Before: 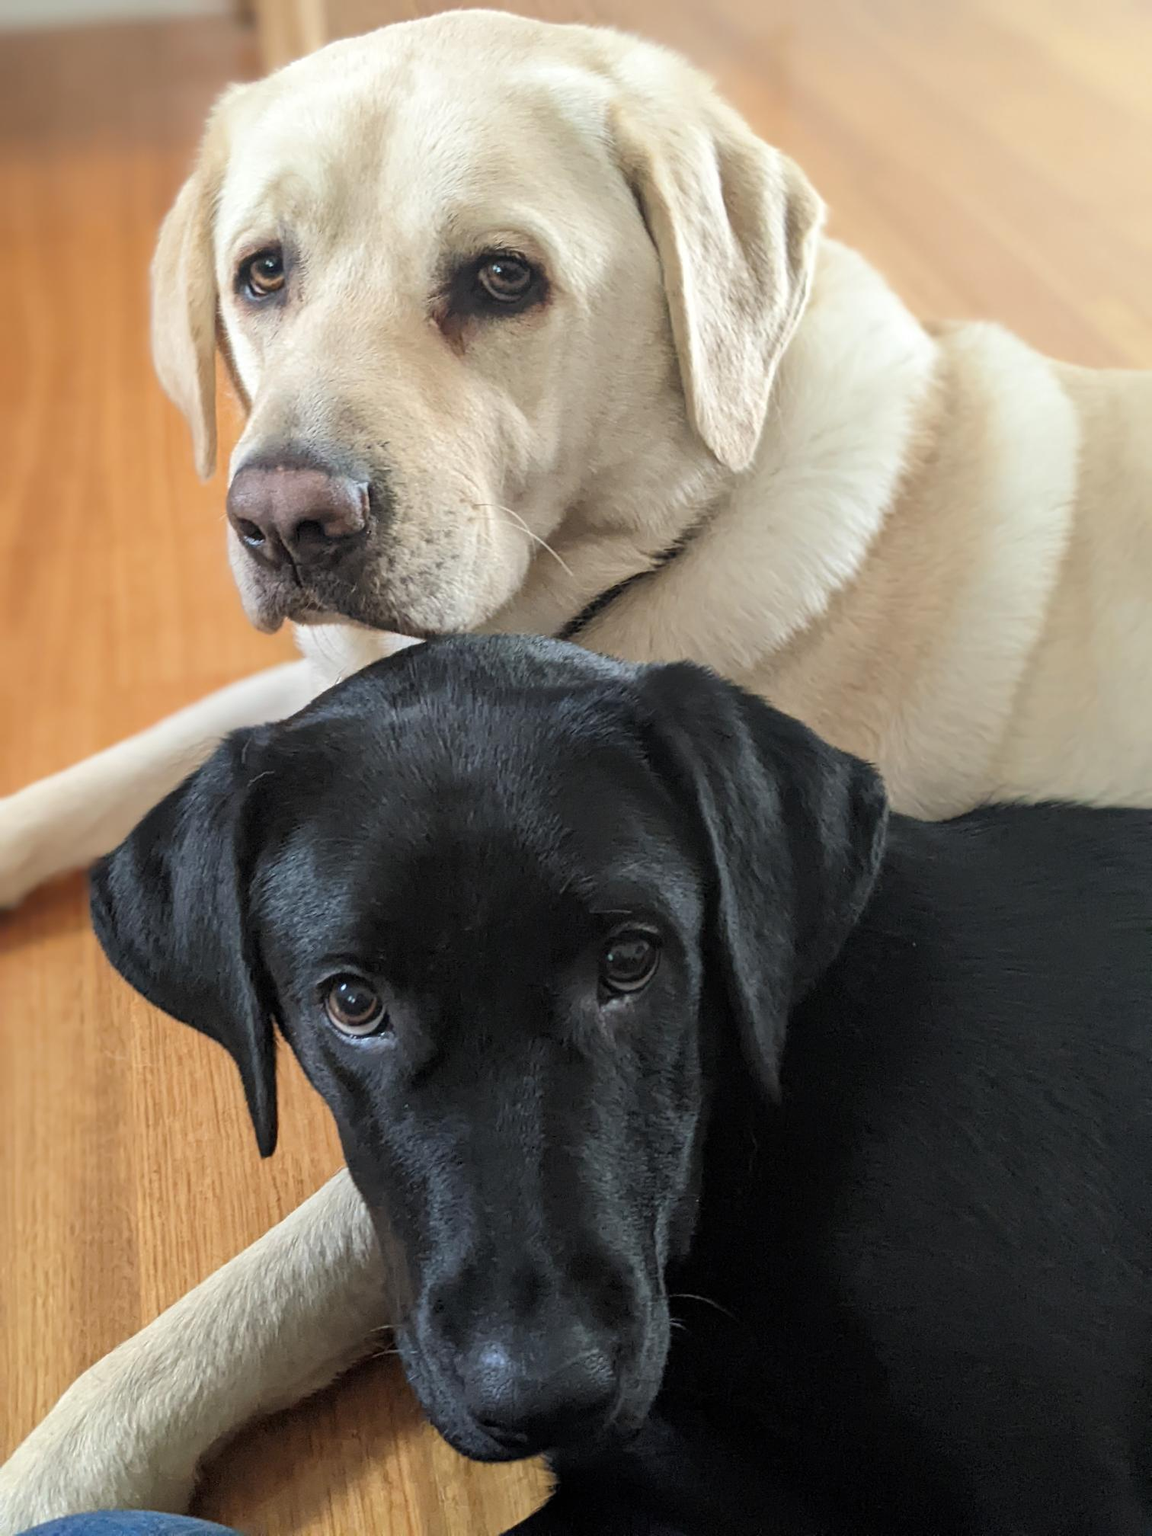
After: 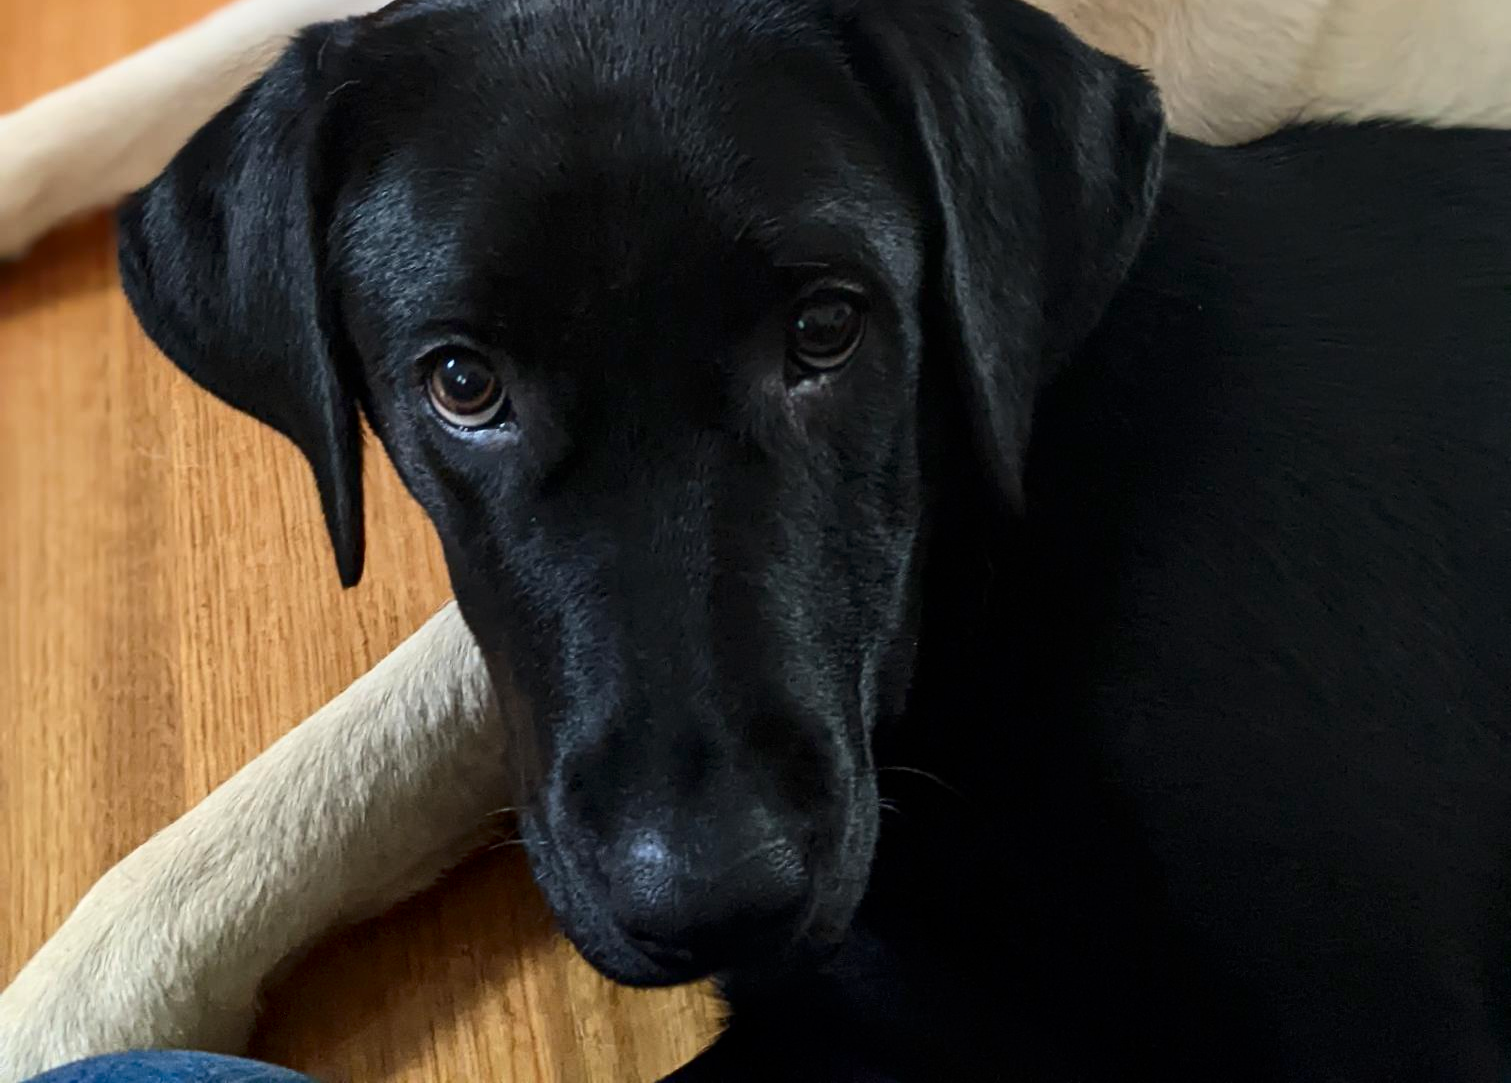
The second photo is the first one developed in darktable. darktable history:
crop and rotate: top 46.237%
contrast brightness saturation: contrast 0.2, brightness -0.11, saturation 0.1
